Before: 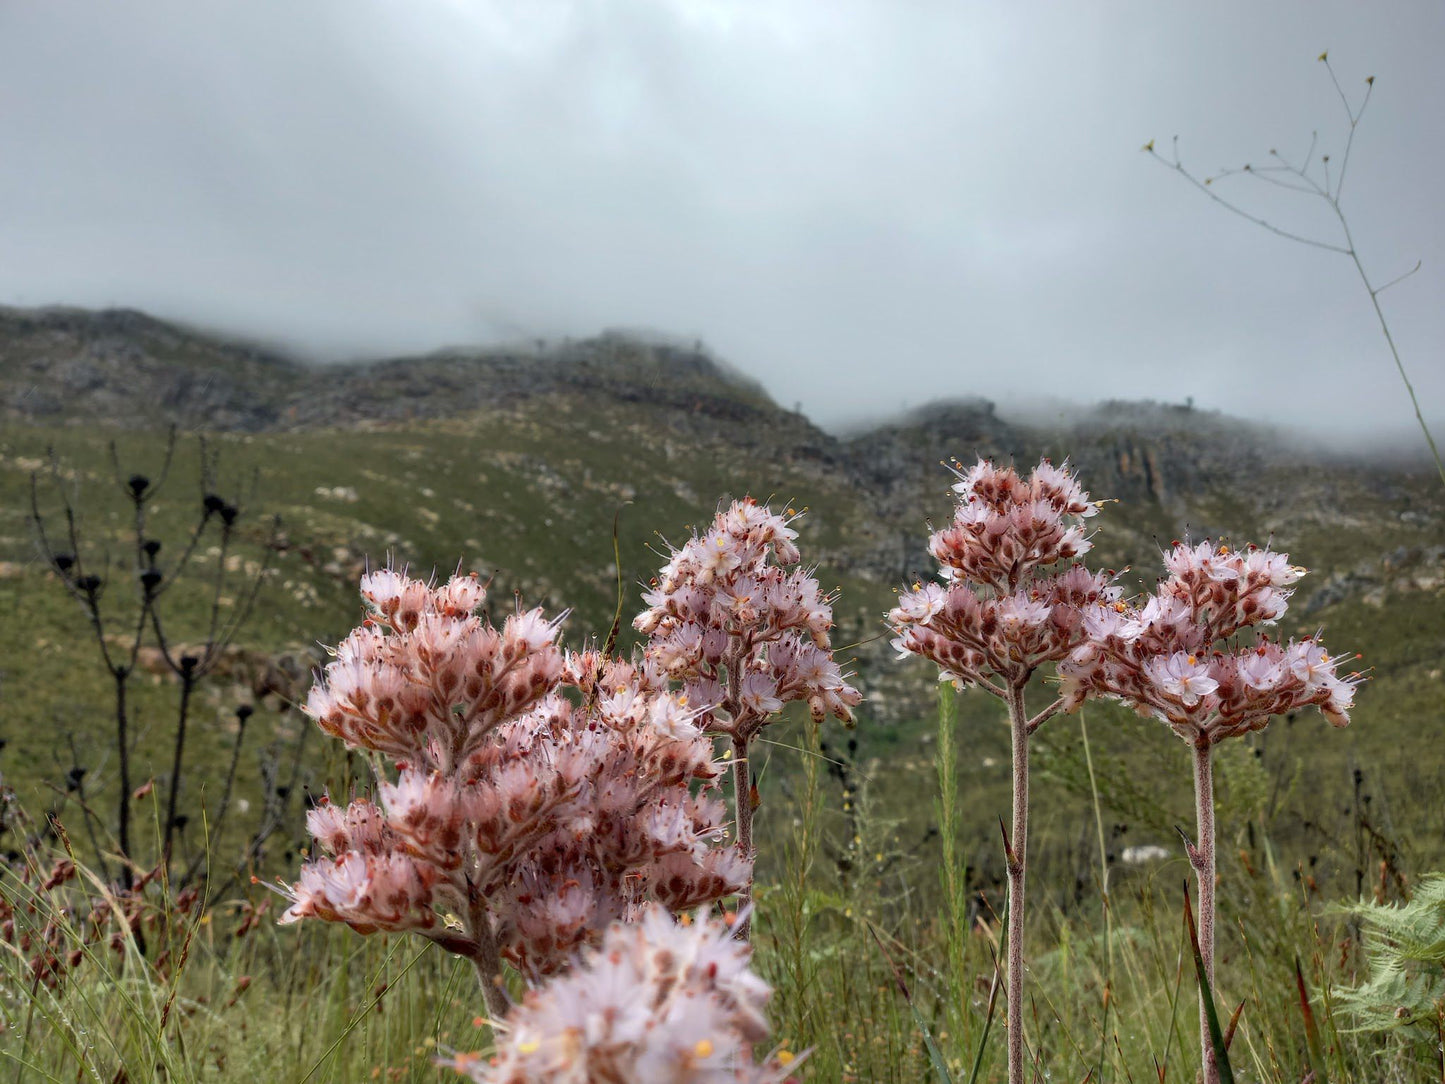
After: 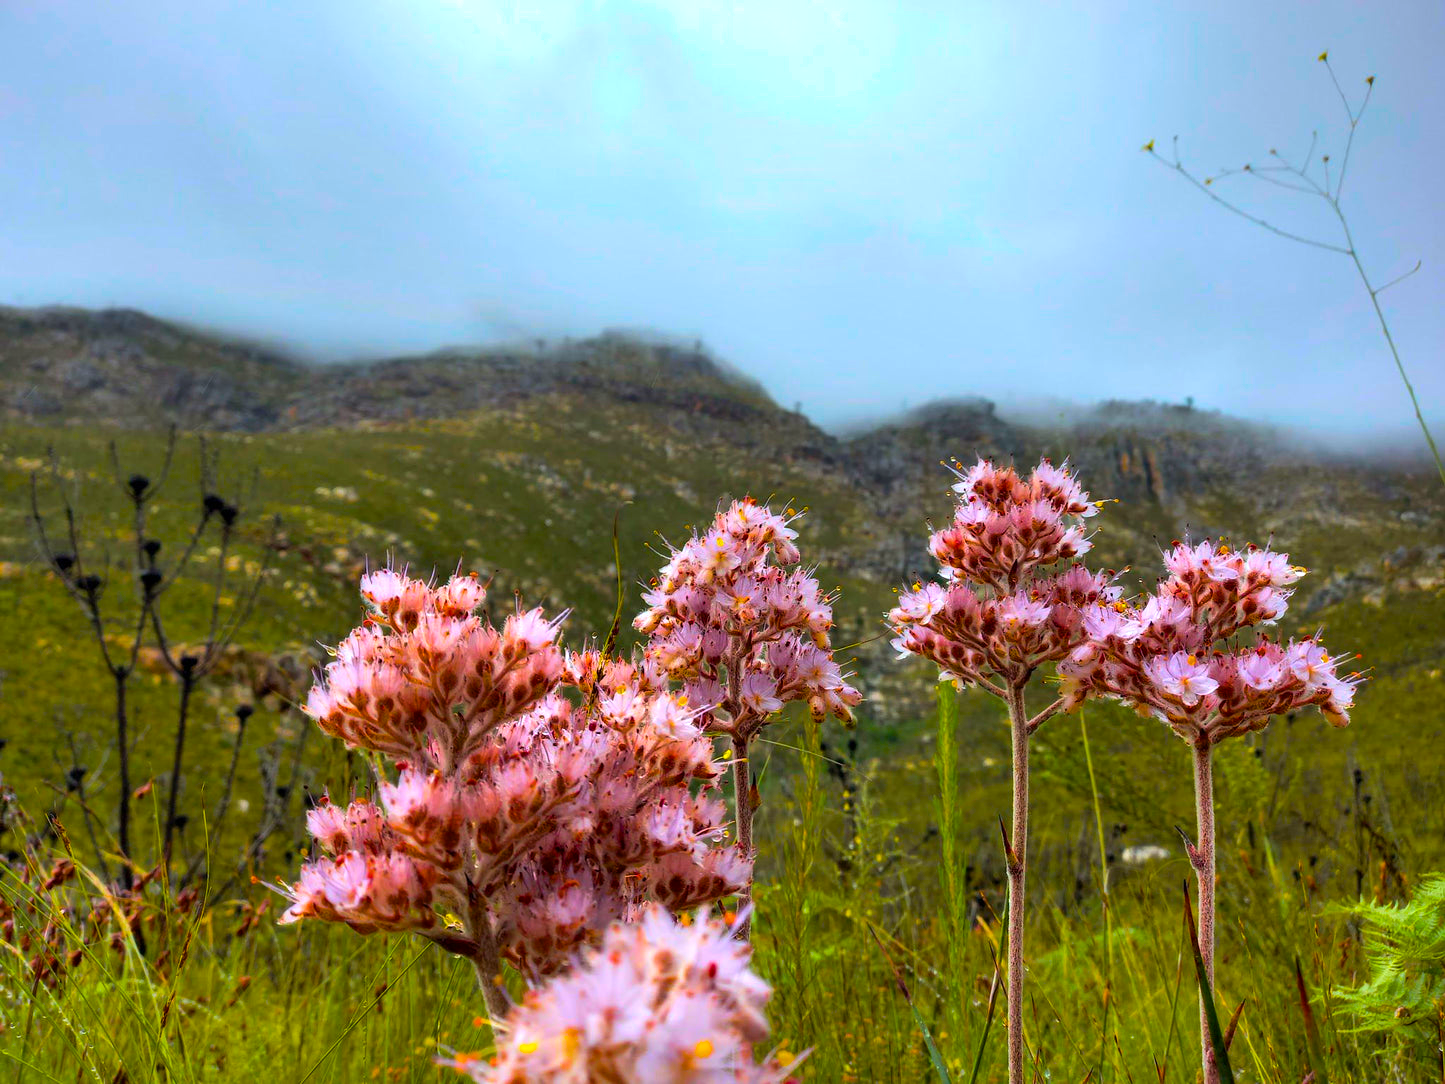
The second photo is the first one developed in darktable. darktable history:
color balance rgb: shadows lift › chroma 1.026%, shadows lift › hue 28.22°, highlights gain › luminance 17.158%, highlights gain › chroma 2.96%, highlights gain › hue 261.27°, linear chroma grading › highlights 98.92%, linear chroma grading › global chroma 23.551%, perceptual saturation grading › global saturation 25.721%, global vibrance 20%
